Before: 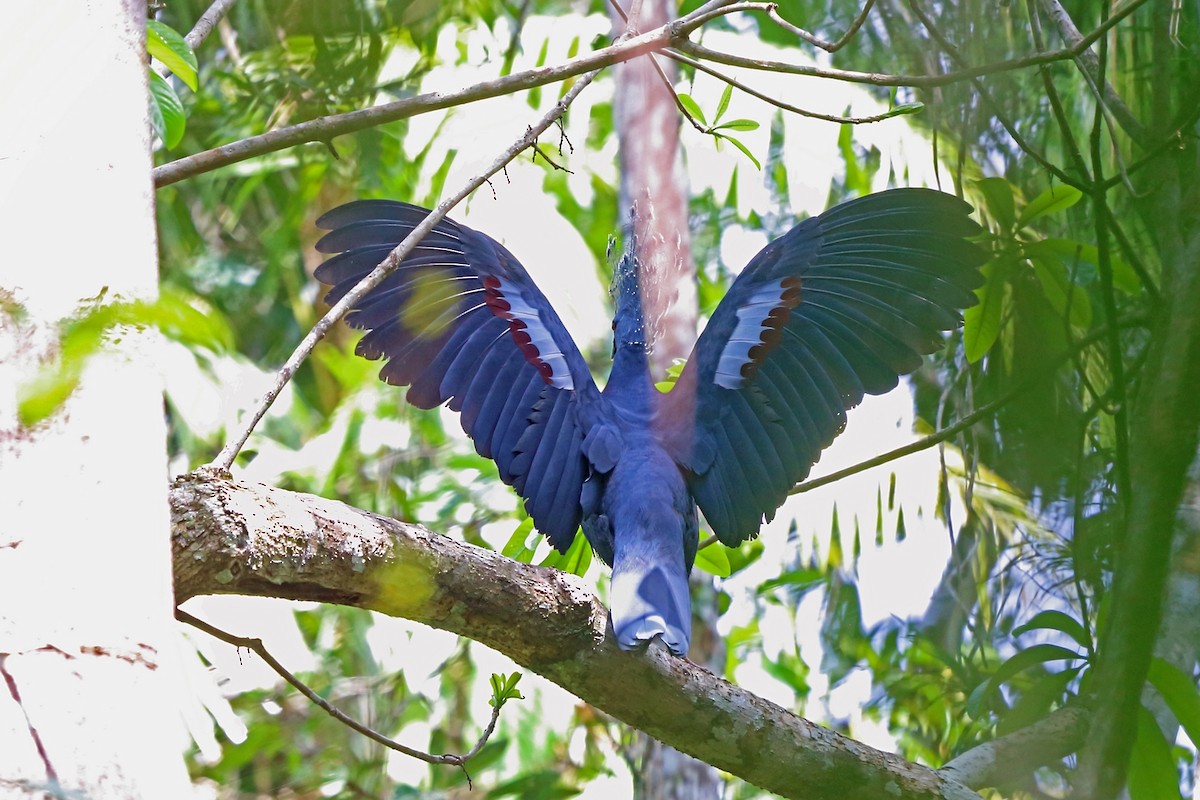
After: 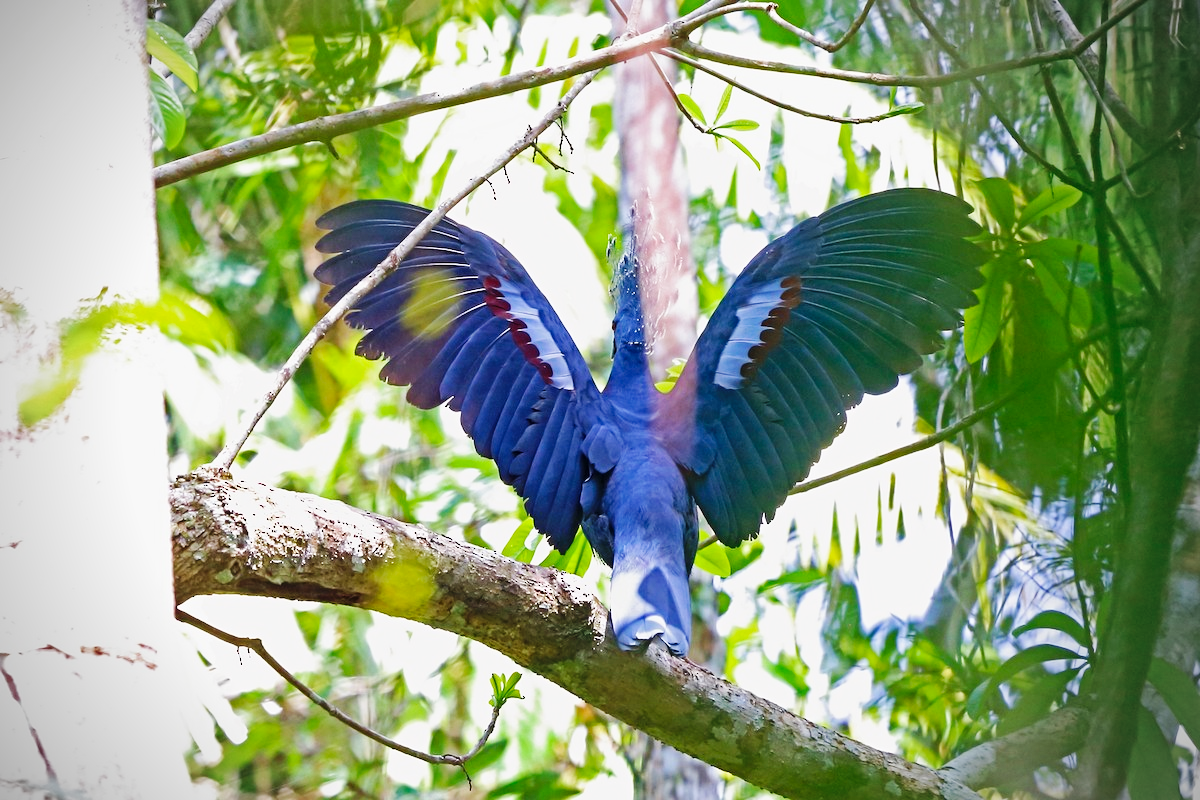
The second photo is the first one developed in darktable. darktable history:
base curve: curves: ch0 [(0, 0) (0.032, 0.025) (0.121, 0.166) (0.206, 0.329) (0.605, 0.79) (1, 1)], preserve colors none
exposure: compensate highlight preservation false
vignetting: brightness -0.623, saturation -0.678, width/height ratio 1.09, unbound false
